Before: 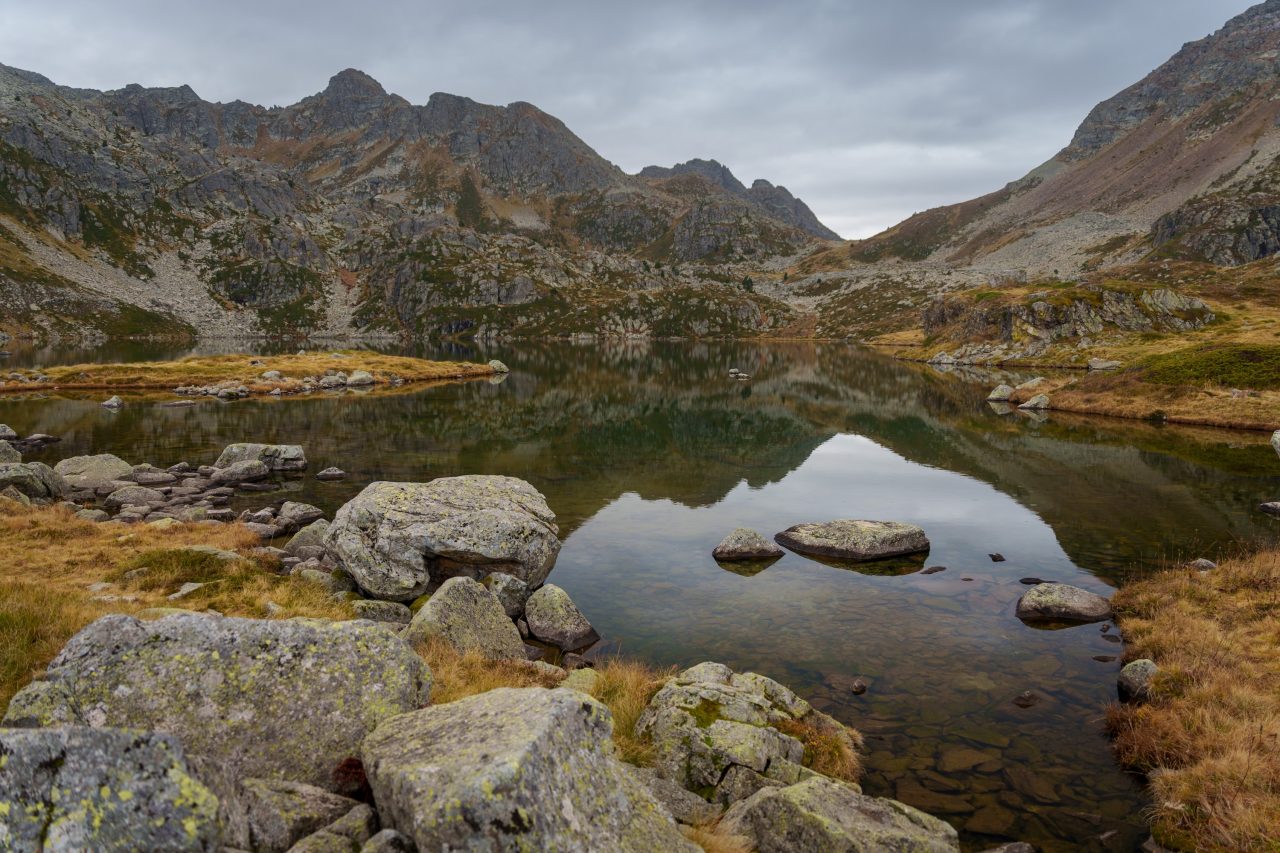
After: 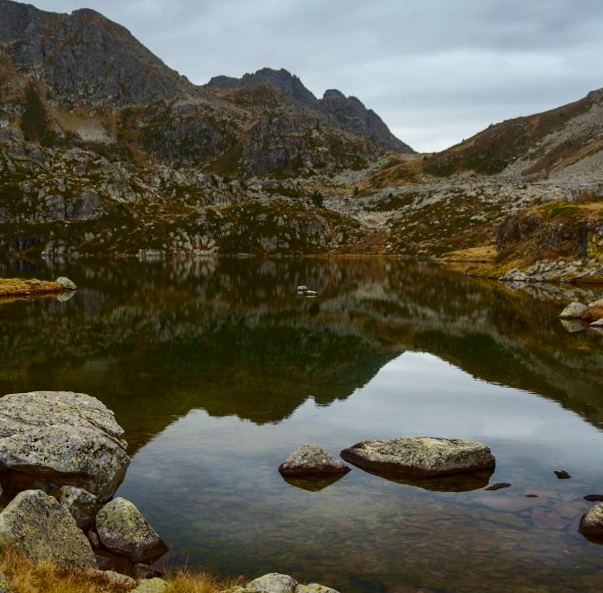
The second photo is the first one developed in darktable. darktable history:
contrast brightness saturation: contrast 0.21, brightness -0.11, saturation 0.21
color balance: lift [1.004, 1.002, 1.002, 0.998], gamma [1, 1.007, 1.002, 0.993], gain [1, 0.977, 1.013, 1.023], contrast -3.64%
crop: left 32.075%, top 10.976%, right 18.355%, bottom 17.596%
rotate and perspective: rotation 0.074°, lens shift (vertical) 0.096, lens shift (horizontal) -0.041, crop left 0.043, crop right 0.952, crop top 0.024, crop bottom 0.979
